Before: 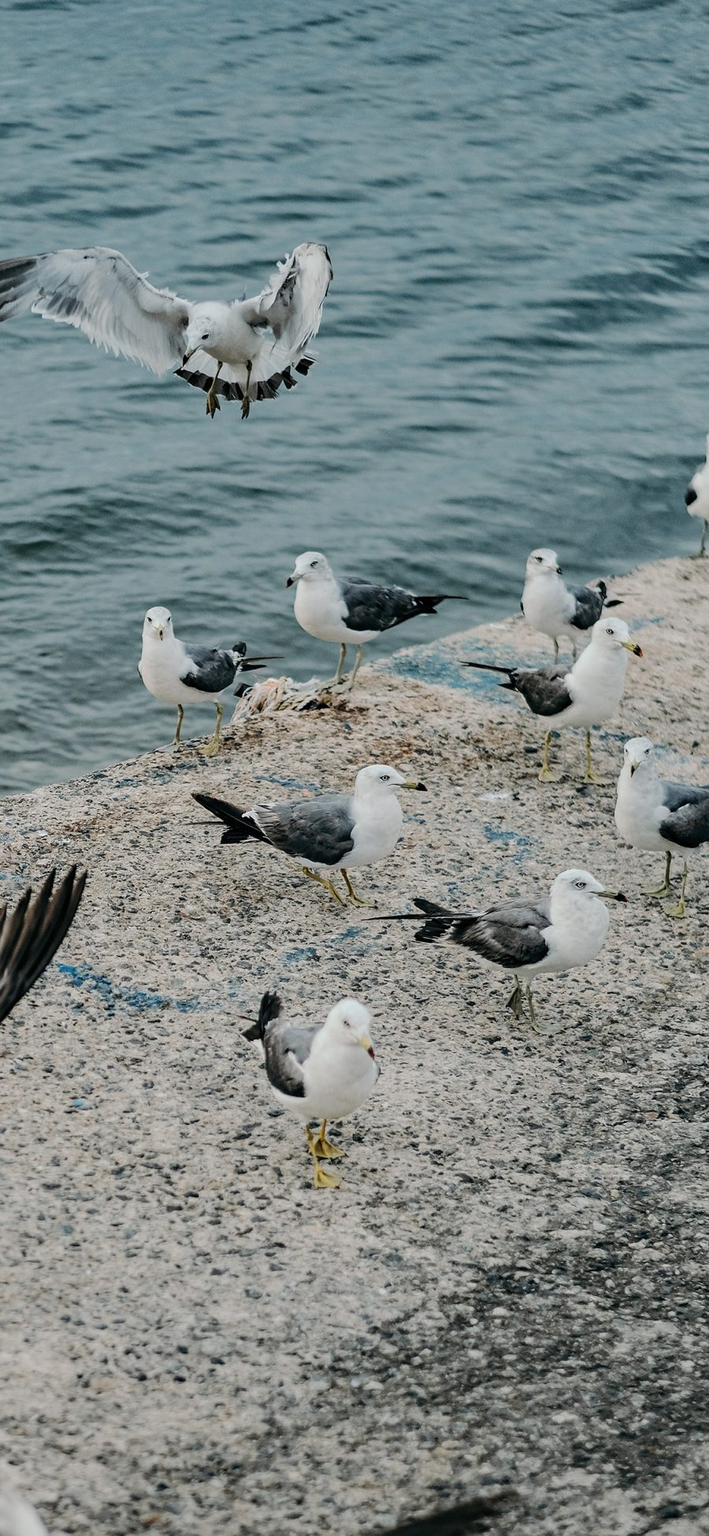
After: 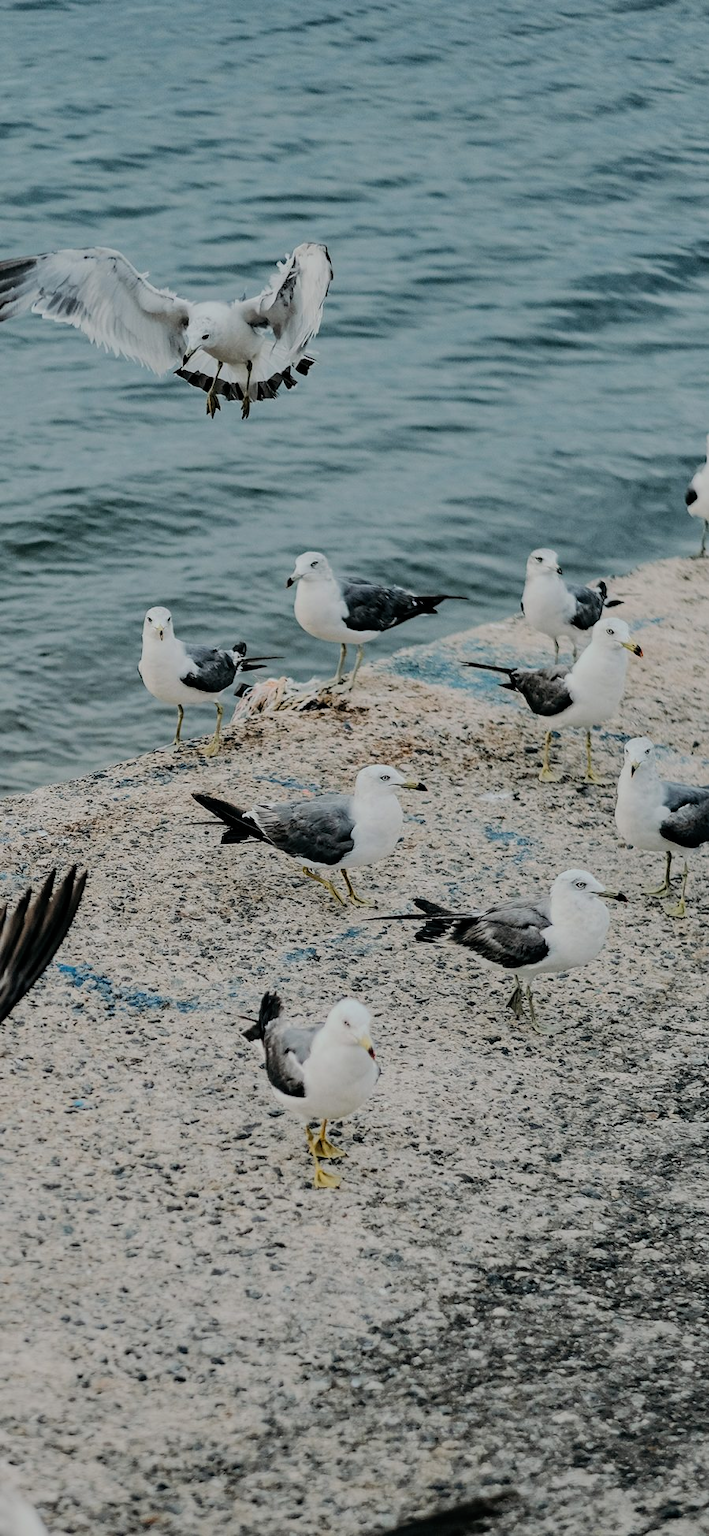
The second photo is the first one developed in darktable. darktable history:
filmic rgb: black relative exposure -16 EV, white relative exposure 6.16 EV, hardness 5.22, color science v6 (2022)
